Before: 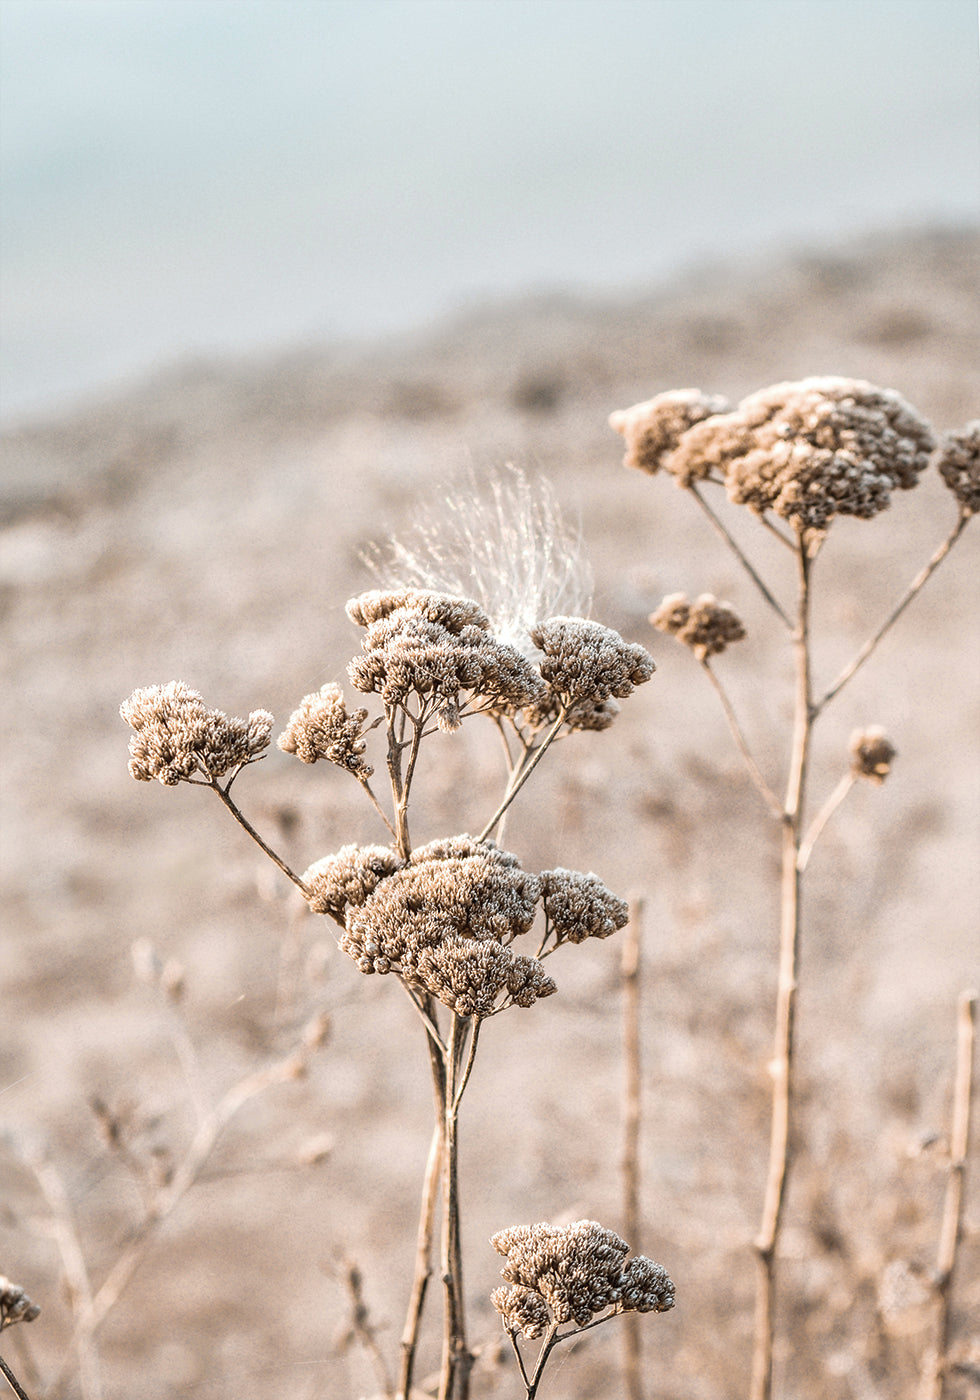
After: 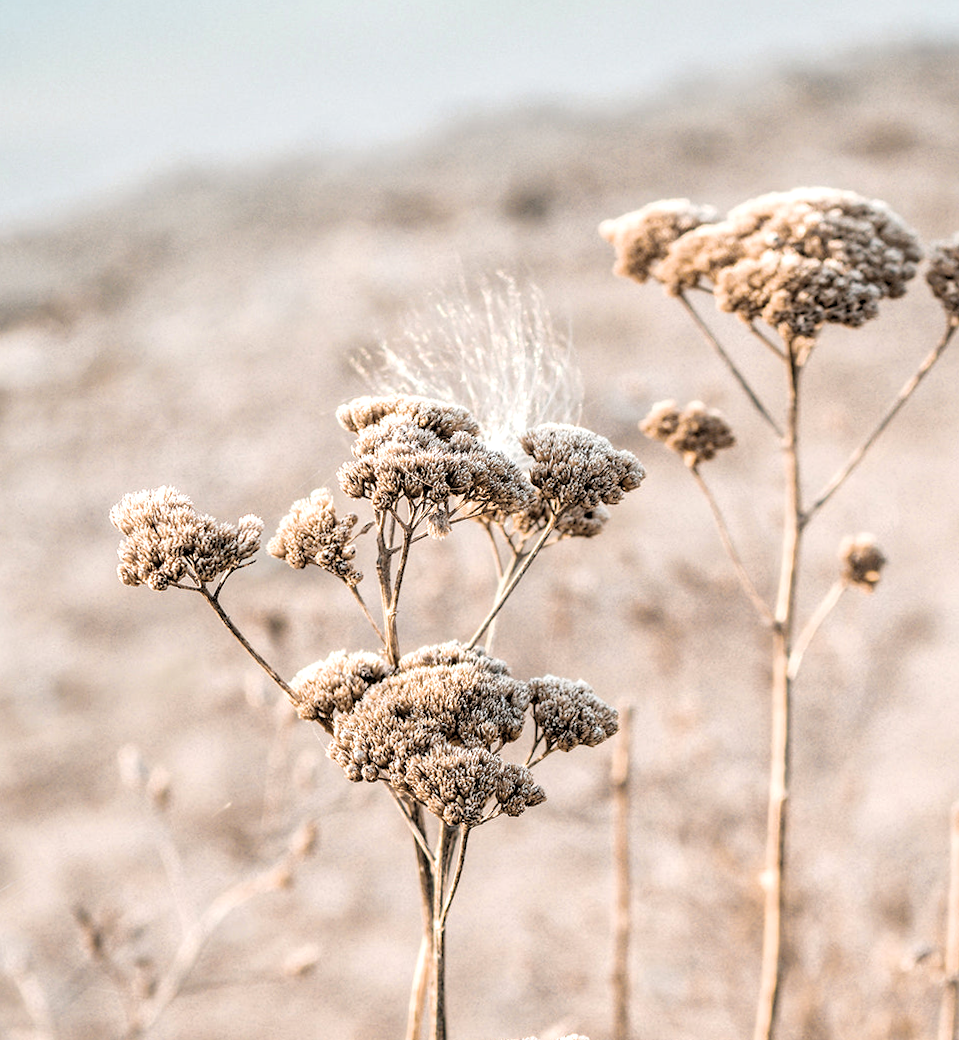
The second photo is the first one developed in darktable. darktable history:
crop and rotate: top 12.5%, bottom 12.5%
rotate and perspective: rotation 0.226°, lens shift (vertical) -0.042, crop left 0.023, crop right 0.982, crop top 0.006, crop bottom 0.994
rgb levels: levels [[0.013, 0.434, 0.89], [0, 0.5, 1], [0, 0.5, 1]]
